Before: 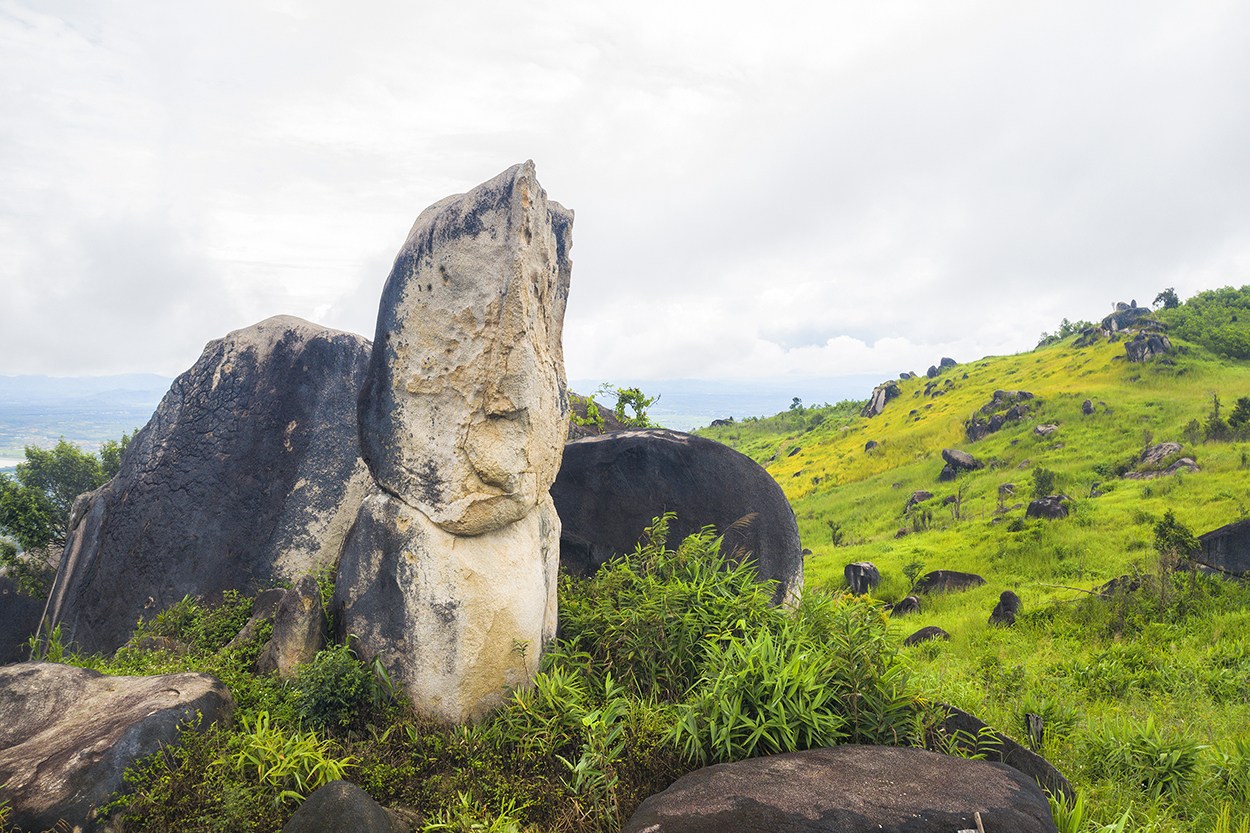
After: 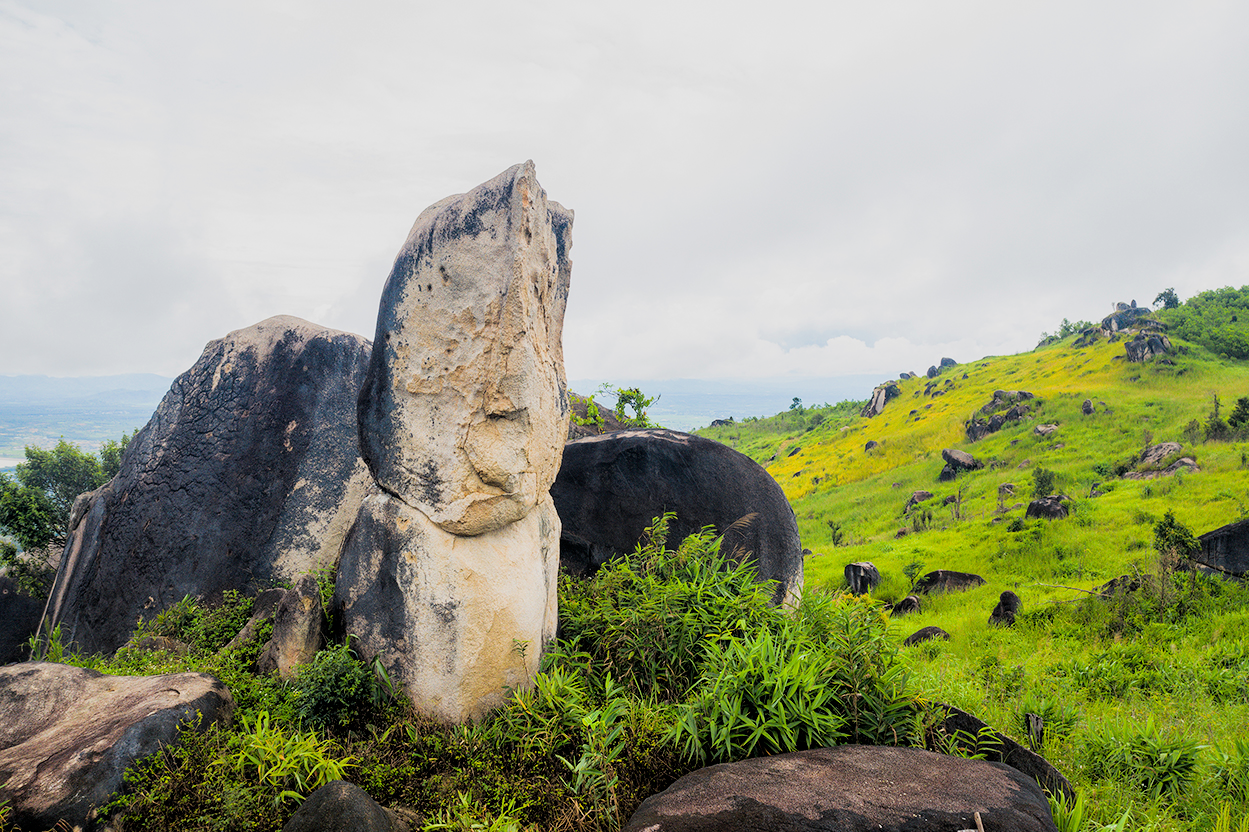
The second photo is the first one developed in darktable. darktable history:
crop and rotate: left 0.073%, bottom 0.01%
filmic rgb: black relative exposure -3.82 EV, white relative exposure 3.49 EV, hardness 2.59, contrast 1.103, contrast in shadows safe
